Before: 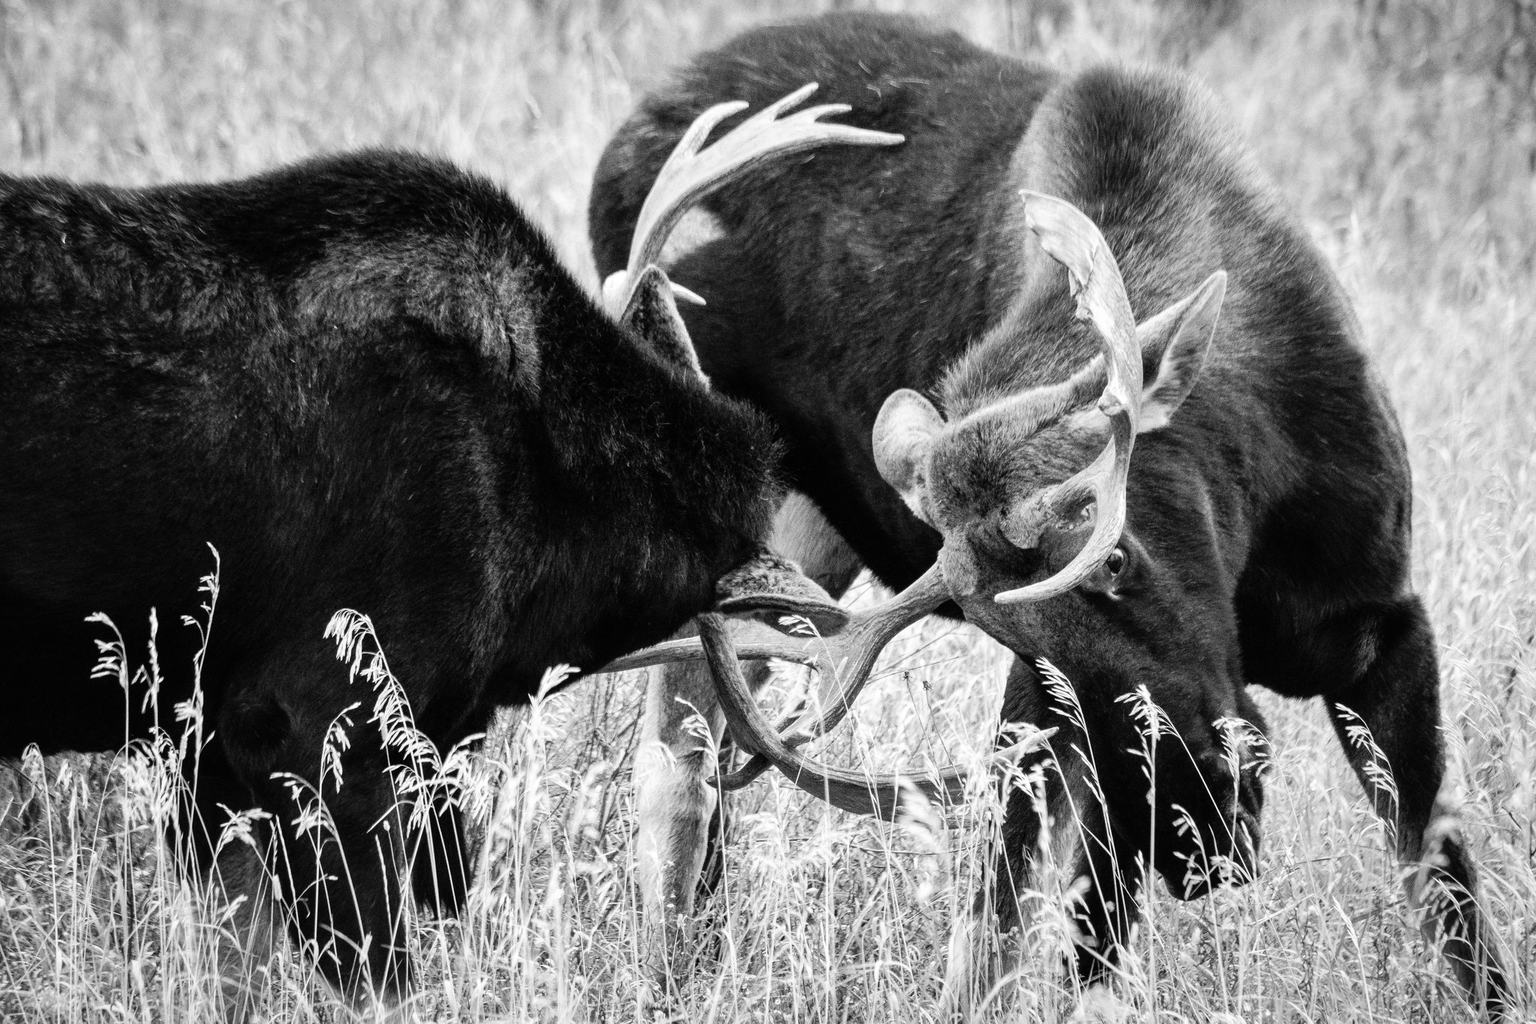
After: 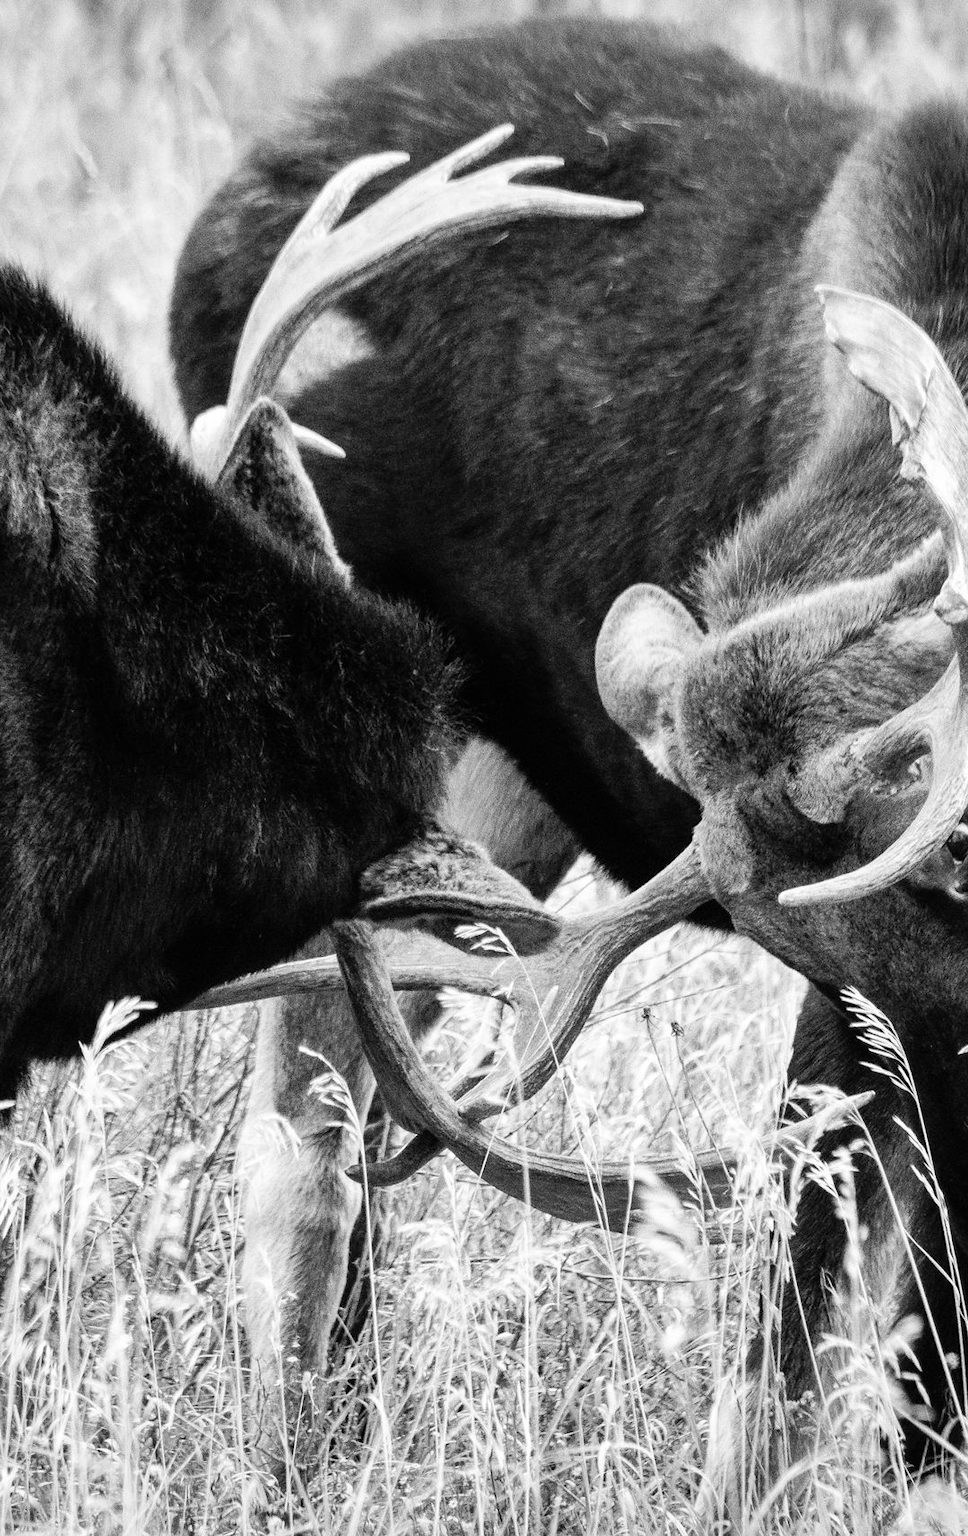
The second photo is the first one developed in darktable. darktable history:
crop: left 30.992%, right 26.962%
